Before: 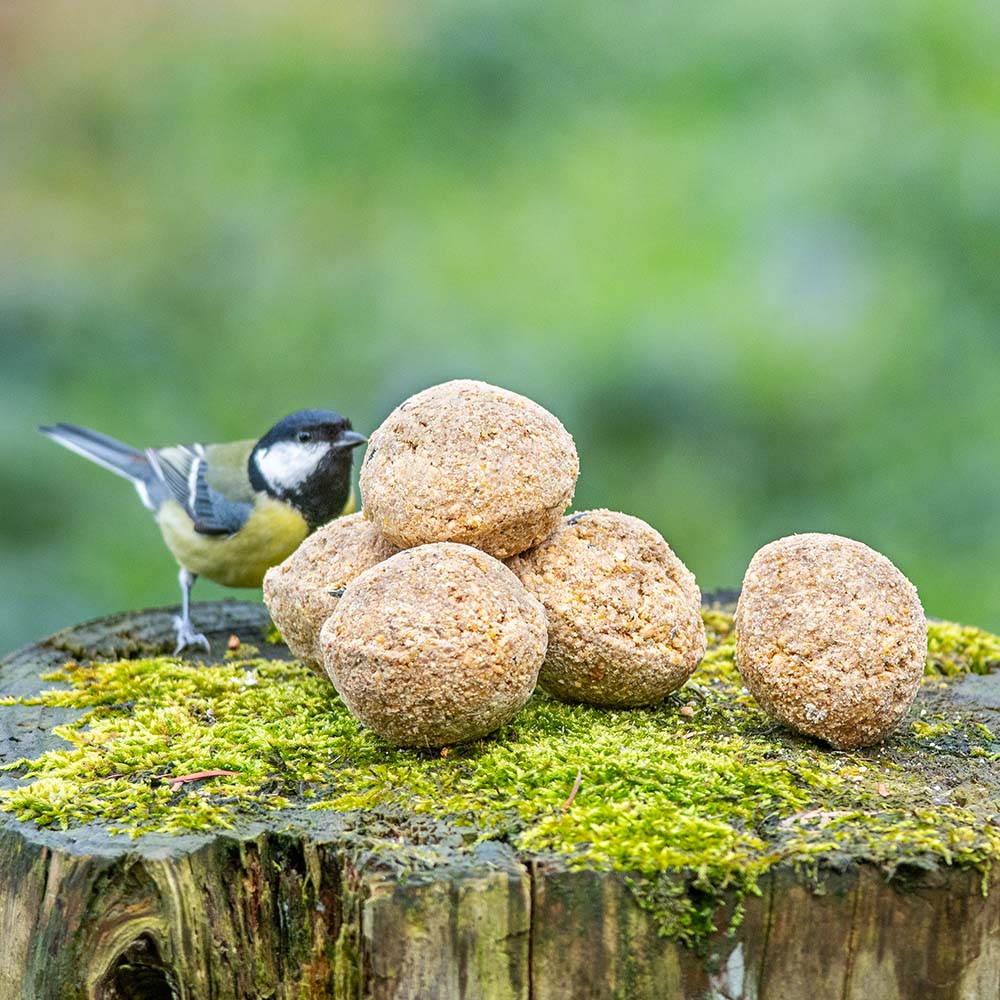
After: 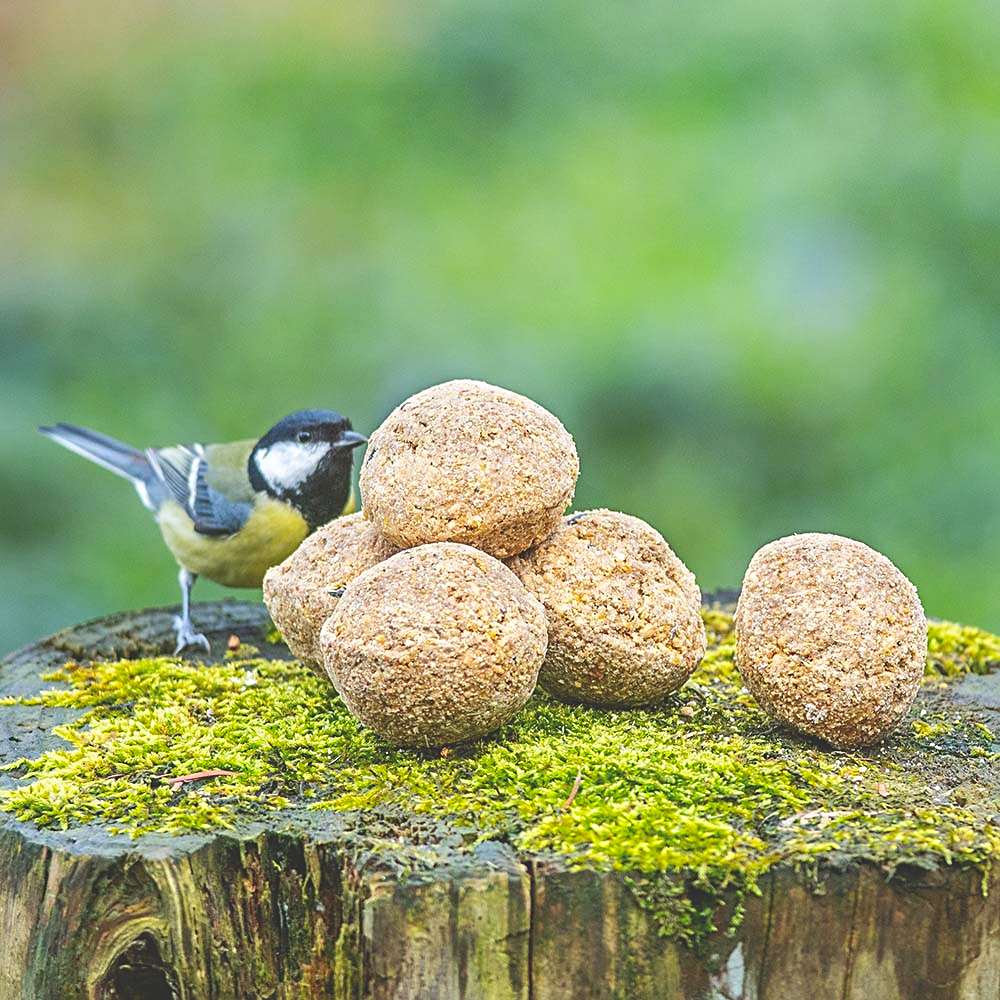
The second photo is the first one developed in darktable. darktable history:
exposure: black level correction -0.03, compensate highlight preservation false
sharpen: on, module defaults
tone equalizer: edges refinement/feathering 500, mask exposure compensation -1.57 EV, preserve details no
color balance rgb: shadows lift › luminance -19.732%, global offset › luminance 0.472%, perceptual saturation grading › global saturation 0.602%, global vibrance 31.186%
